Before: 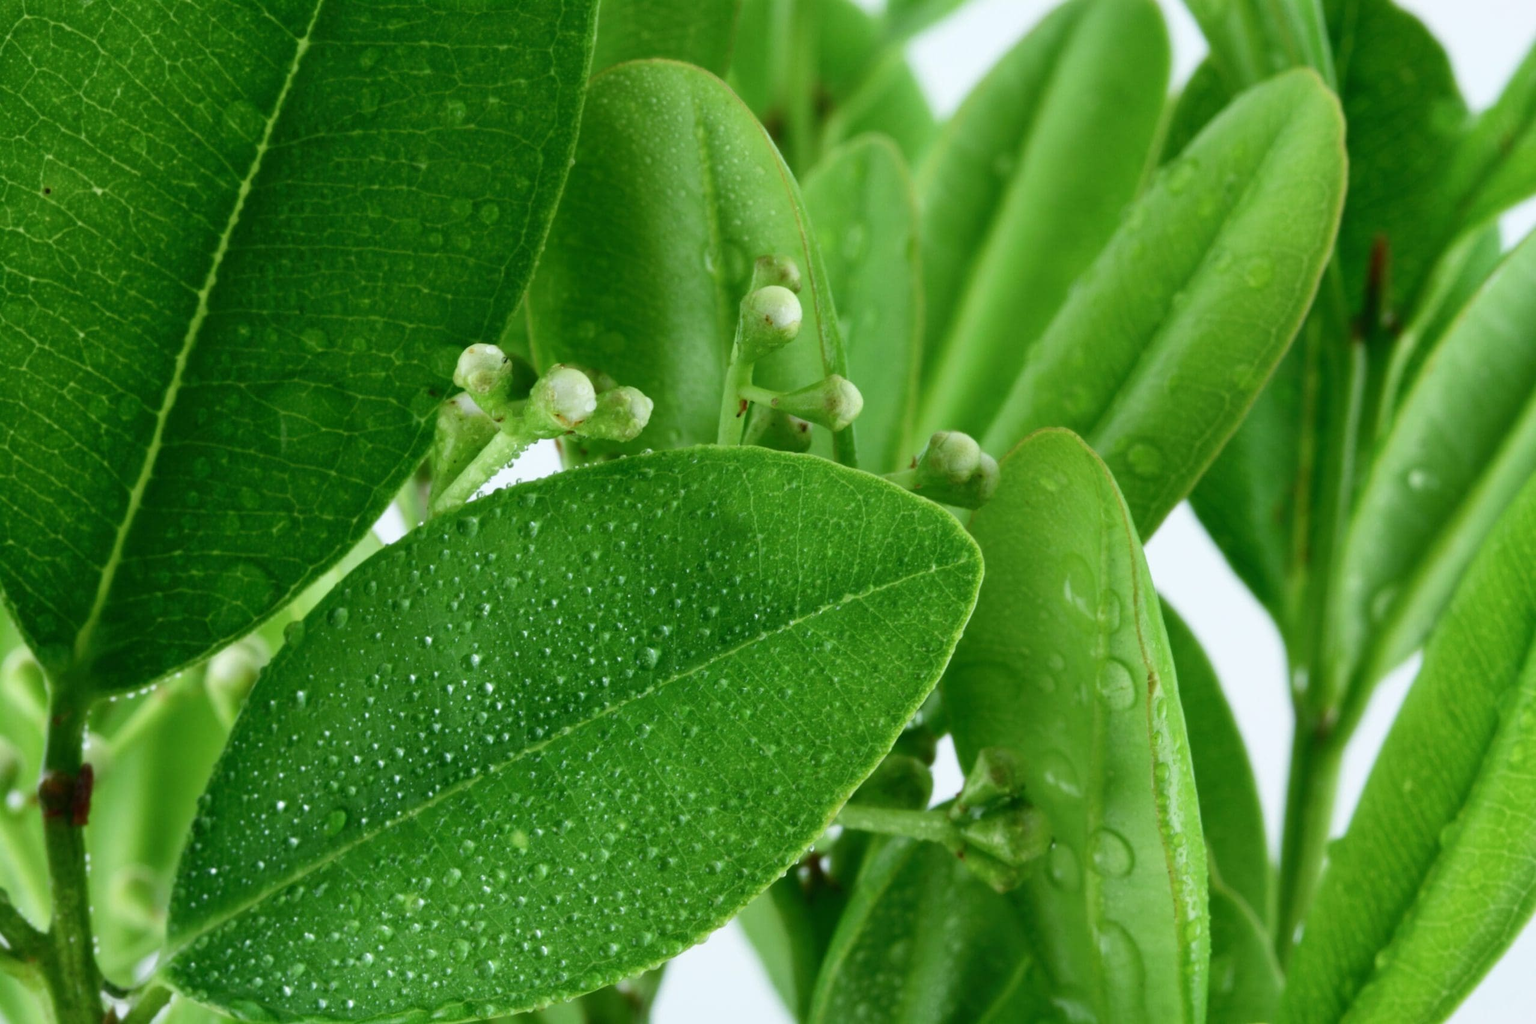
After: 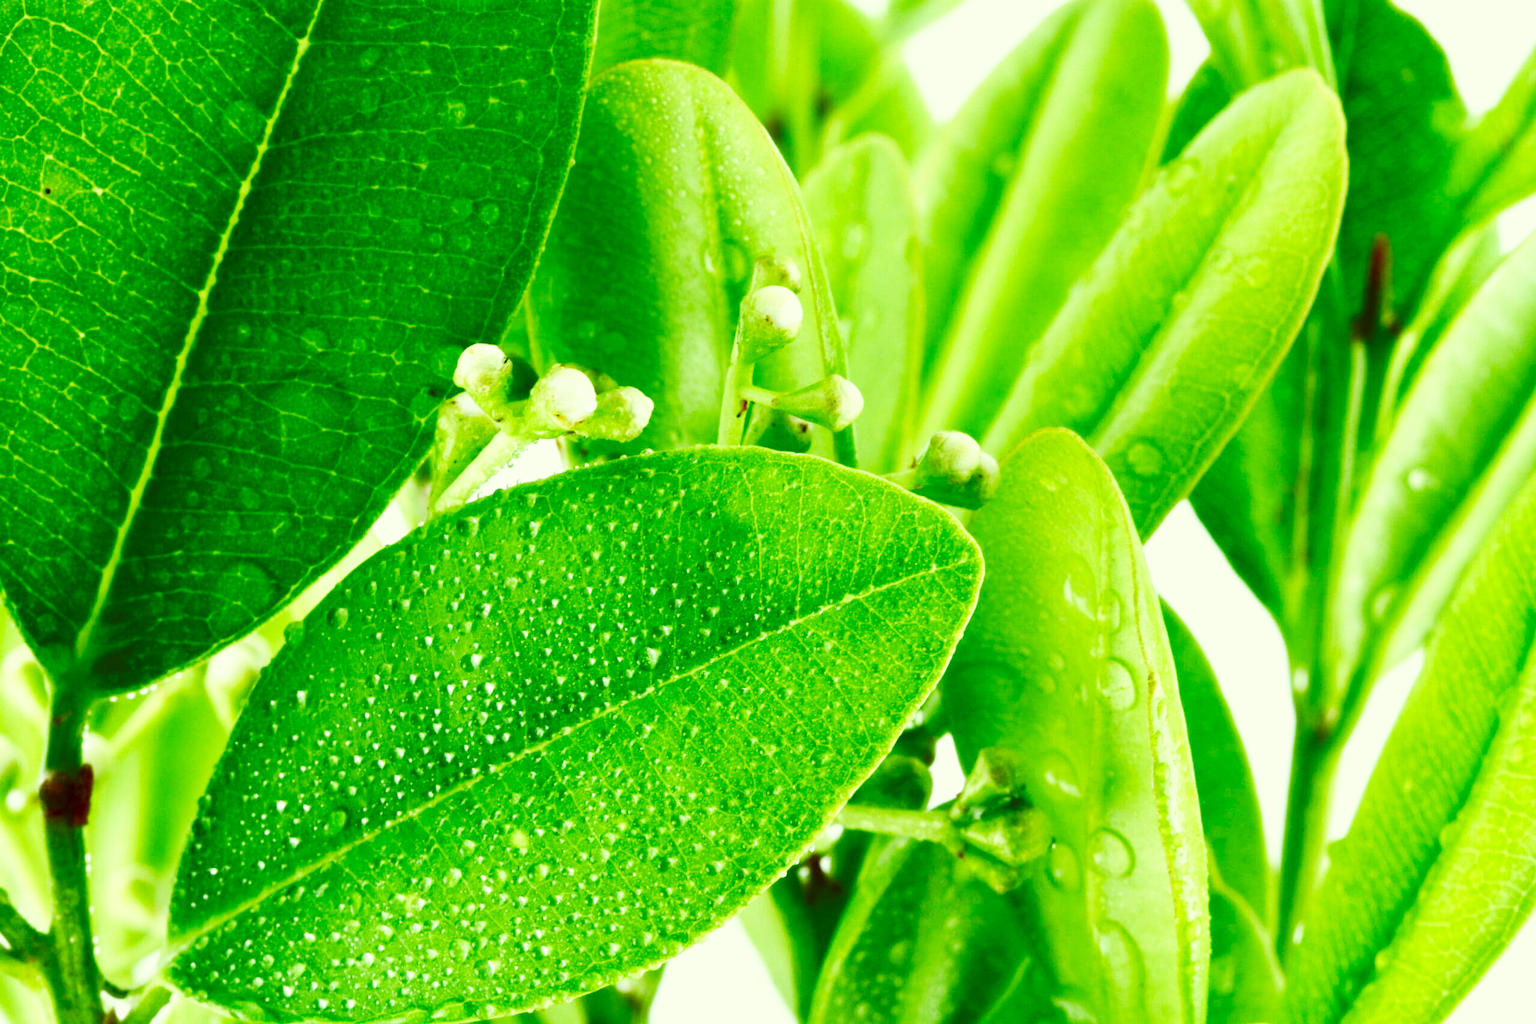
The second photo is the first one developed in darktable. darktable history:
color correction: highlights a* -5.15, highlights b* 9.79, shadows a* 9.67, shadows b* 24.19
exposure: exposure 0.129 EV, compensate exposure bias true, compensate highlight preservation false
base curve: curves: ch0 [(0, 0) (0.007, 0.004) (0.027, 0.03) (0.046, 0.07) (0.207, 0.54) (0.442, 0.872) (0.673, 0.972) (1, 1)], preserve colors none
